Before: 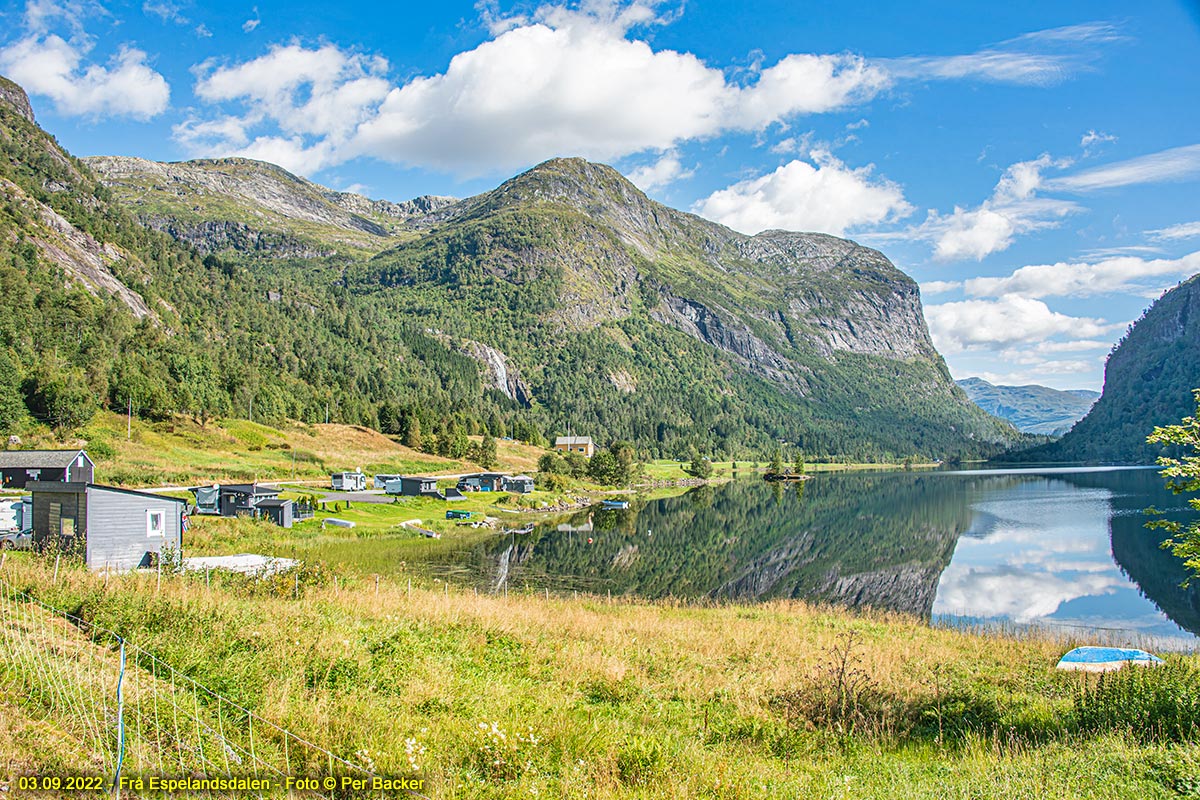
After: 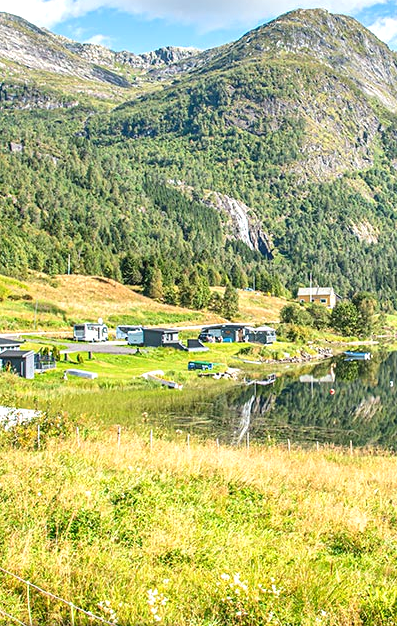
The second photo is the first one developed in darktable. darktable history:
exposure: black level correction 0, exposure 0.498 EV, compensate exposure bias true, compensate highlight preservation false
crop and rotate: left 21.577%, top 18.713%, right 45.31%, bottom 2.98%
